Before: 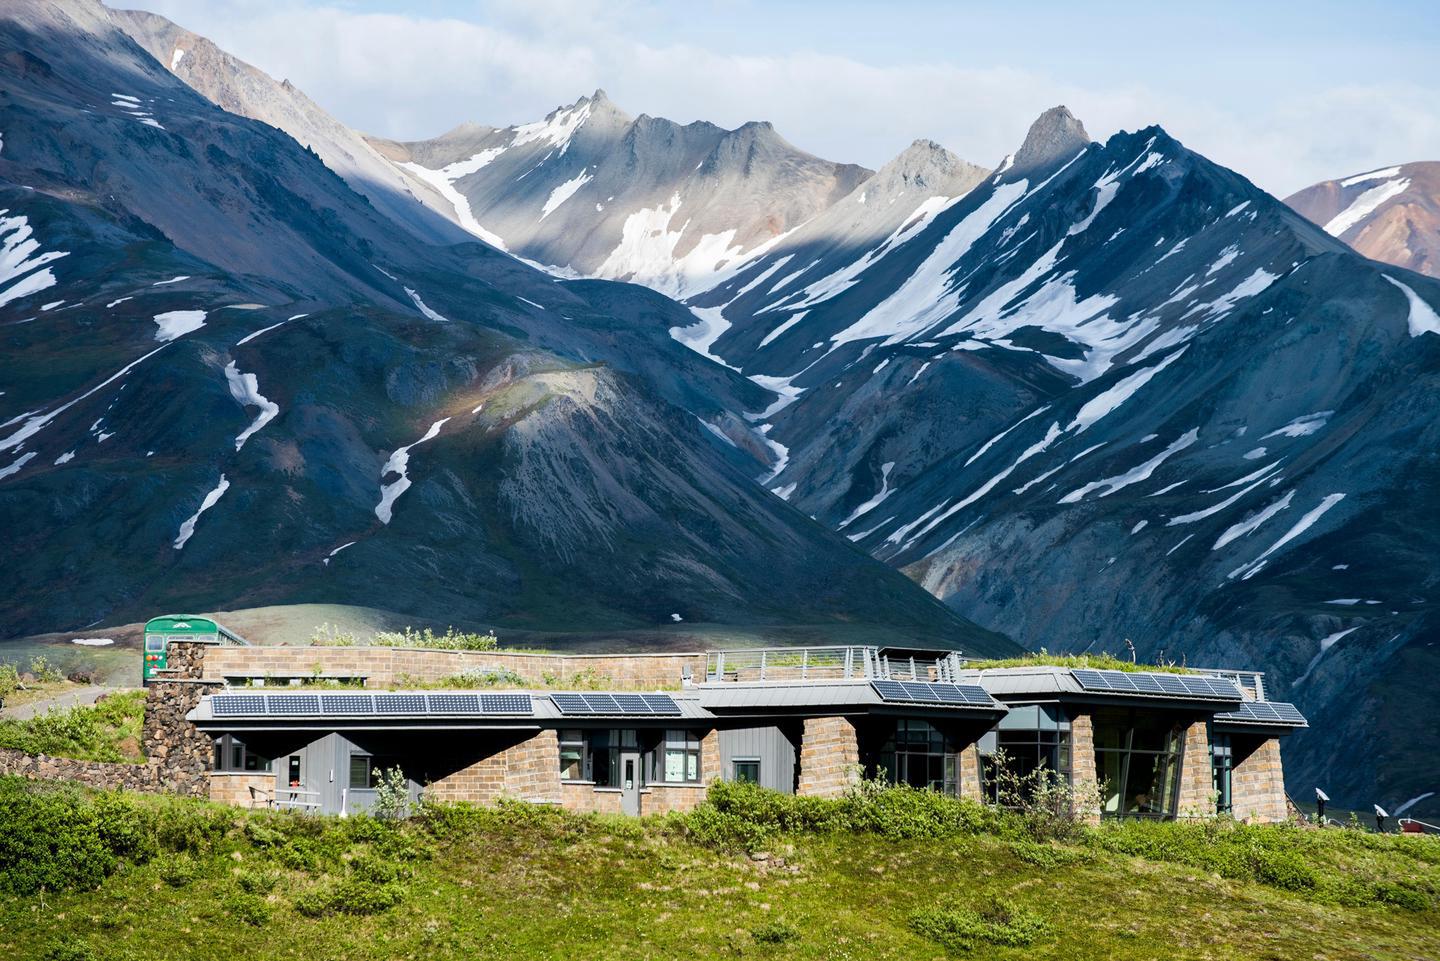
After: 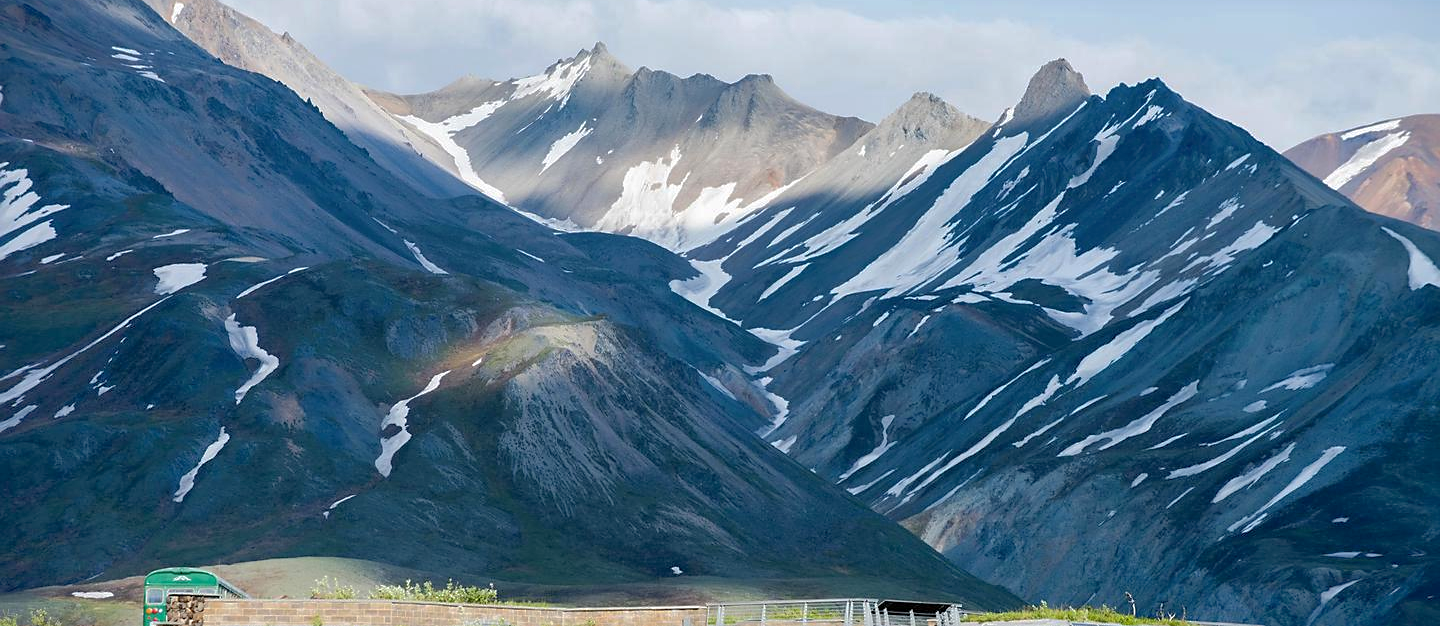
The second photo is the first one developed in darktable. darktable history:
crop and rotate: top 4.919%, bottom 29.937%
shadows and highlights: on, module defaults
sharpen: radius 1.465, amount 0.396, threshold 1.26
